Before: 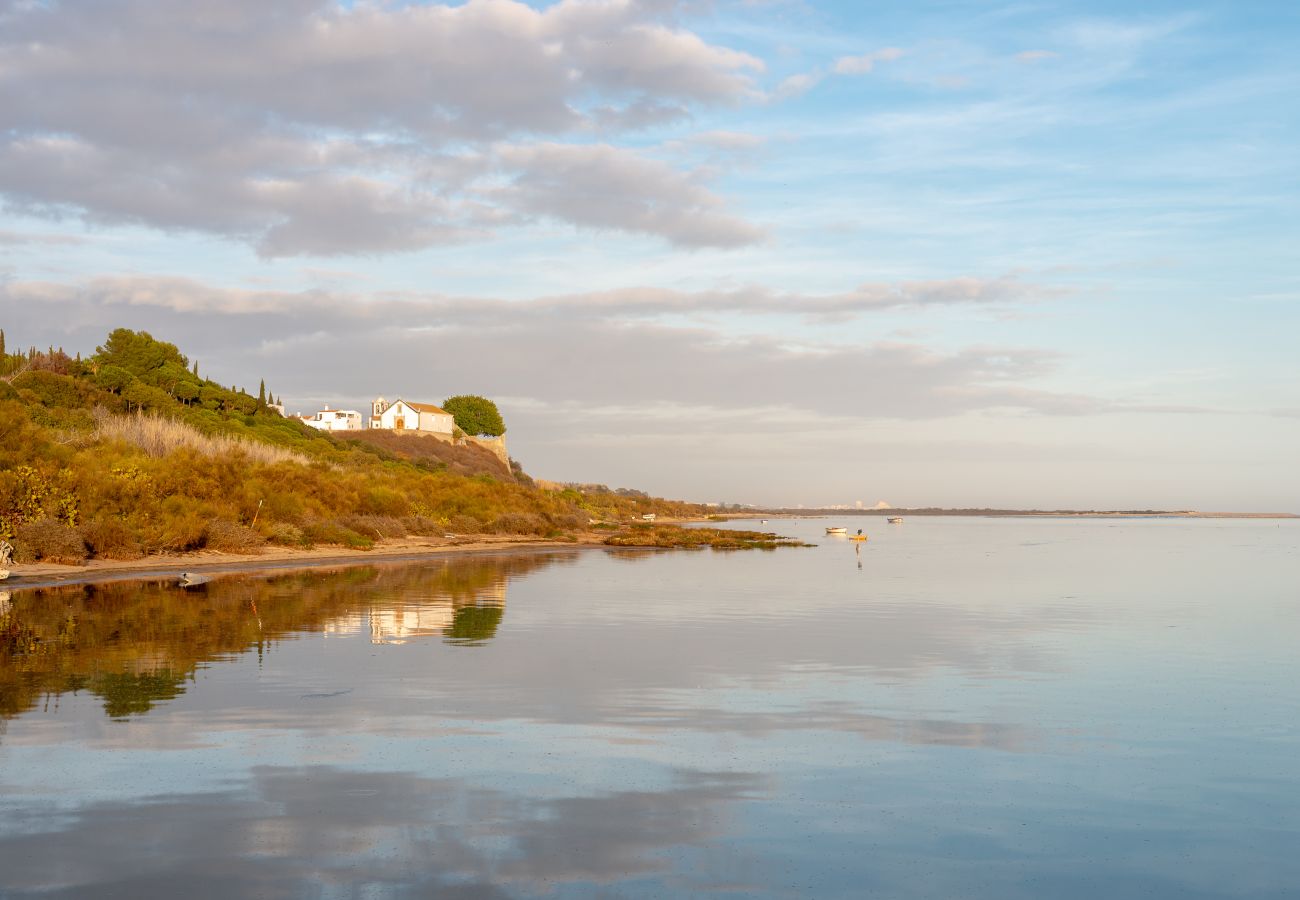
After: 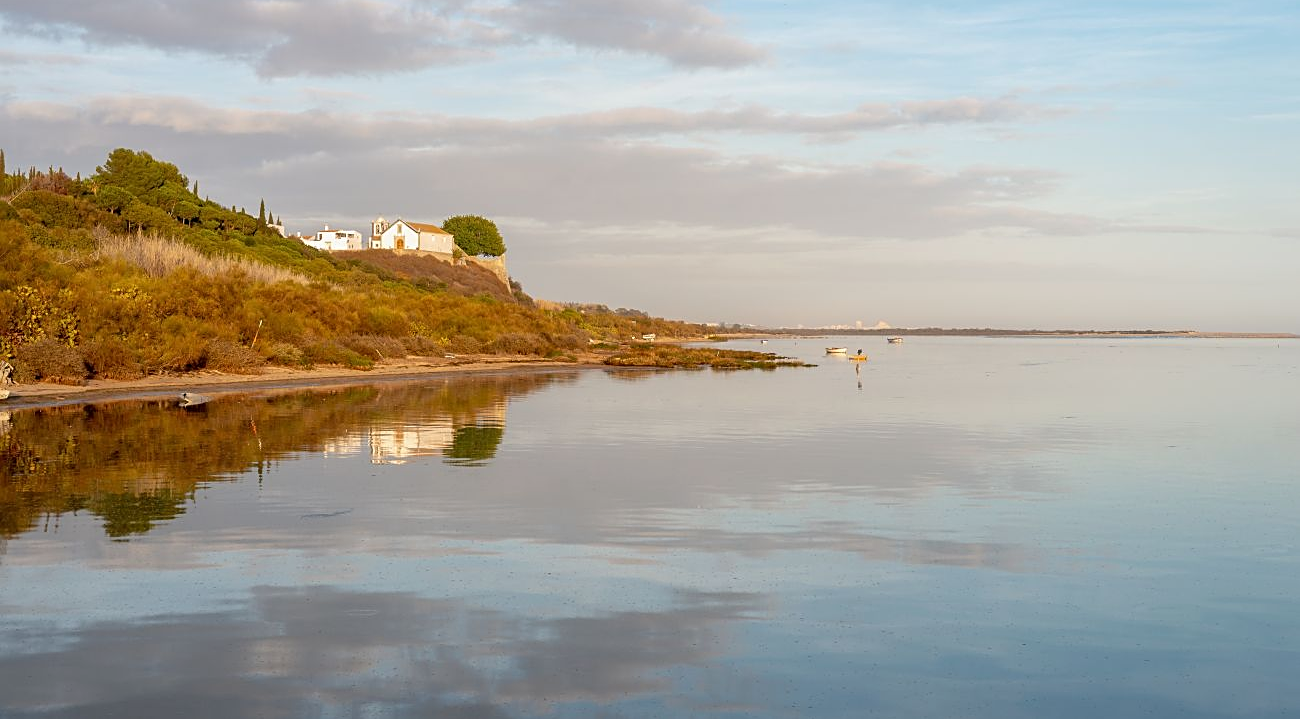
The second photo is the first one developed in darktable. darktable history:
sharpen: on, module defaults
exposure: exposure -0.07 EV
crop and rotate: top 20.018%
